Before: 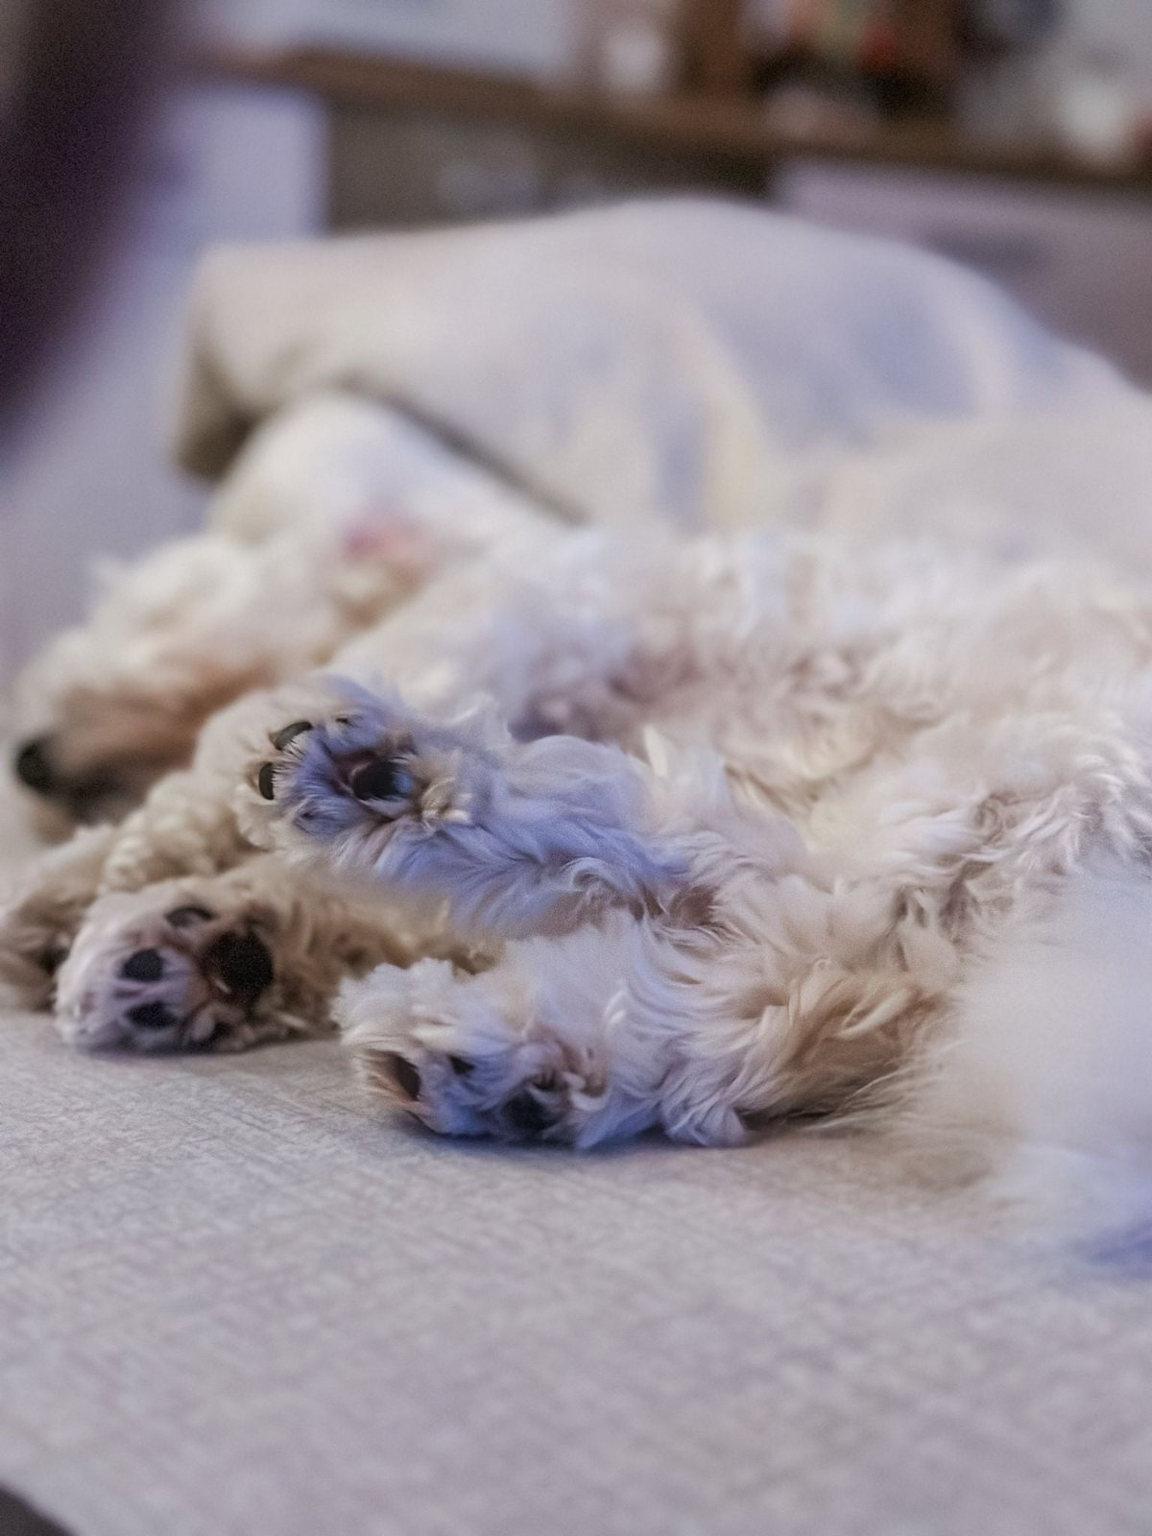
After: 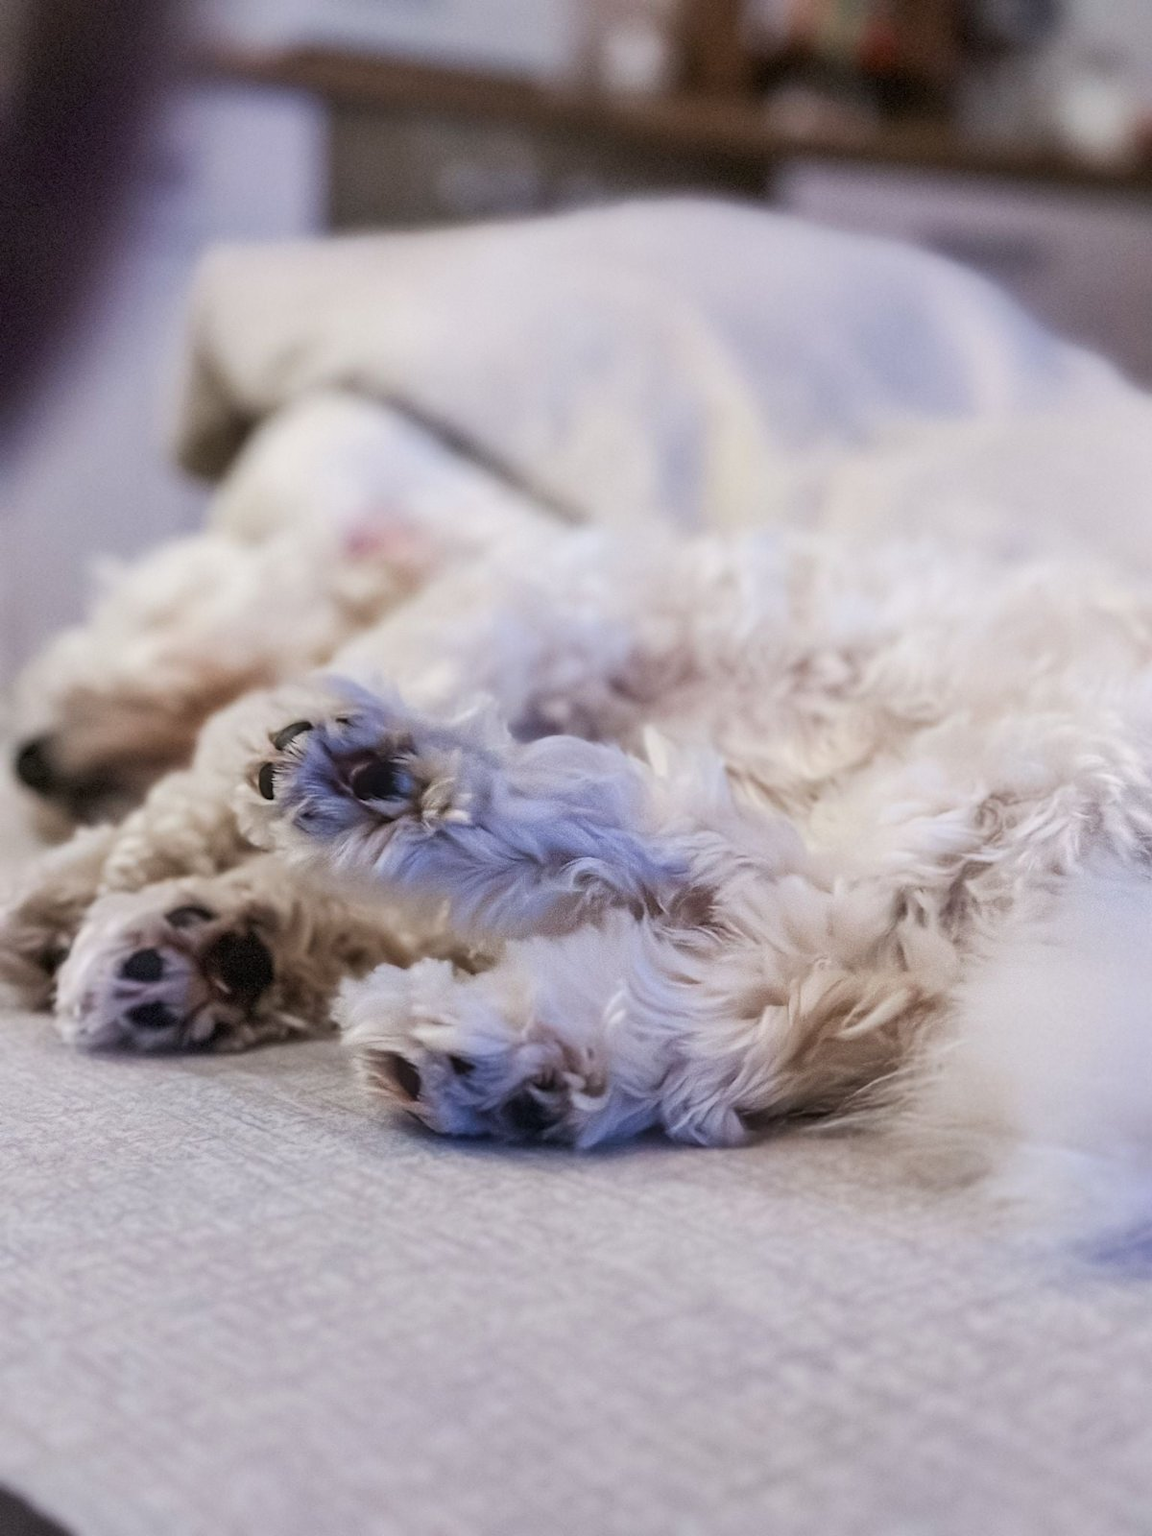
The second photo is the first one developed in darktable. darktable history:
contrast brightness saturation: contrast 0.151, brightness 0.048
